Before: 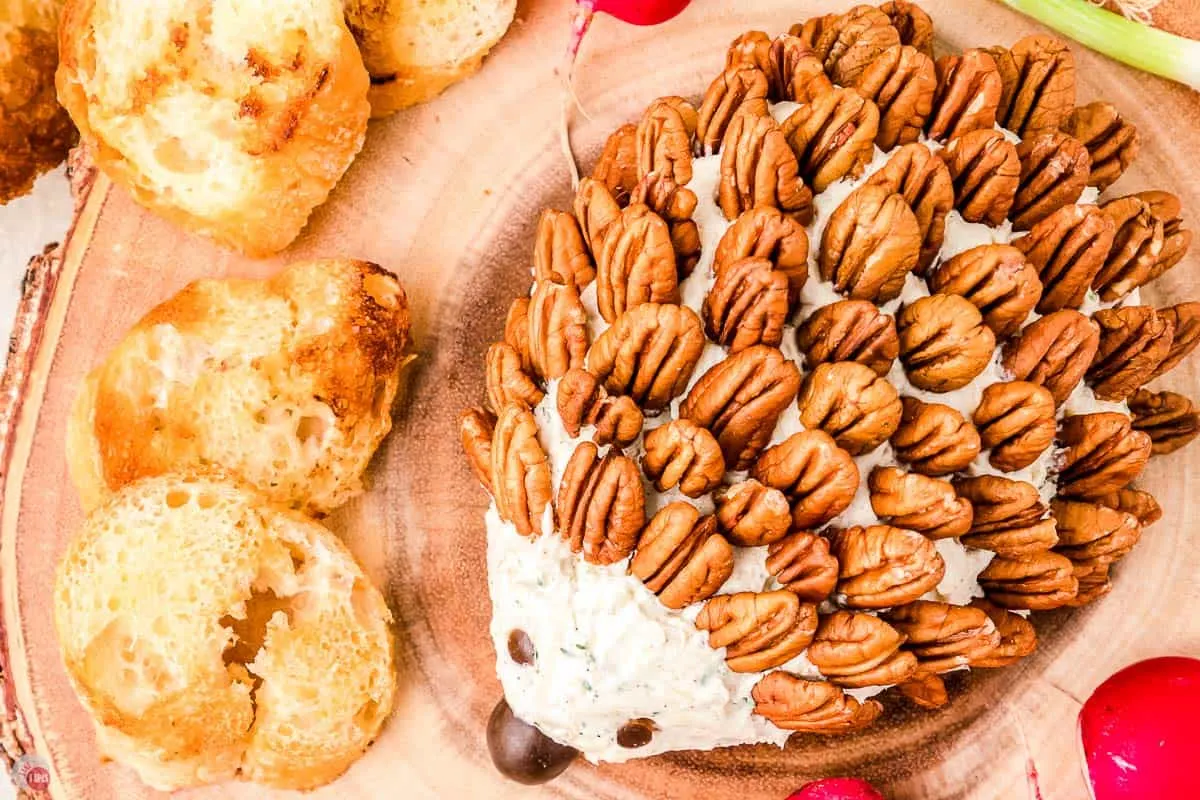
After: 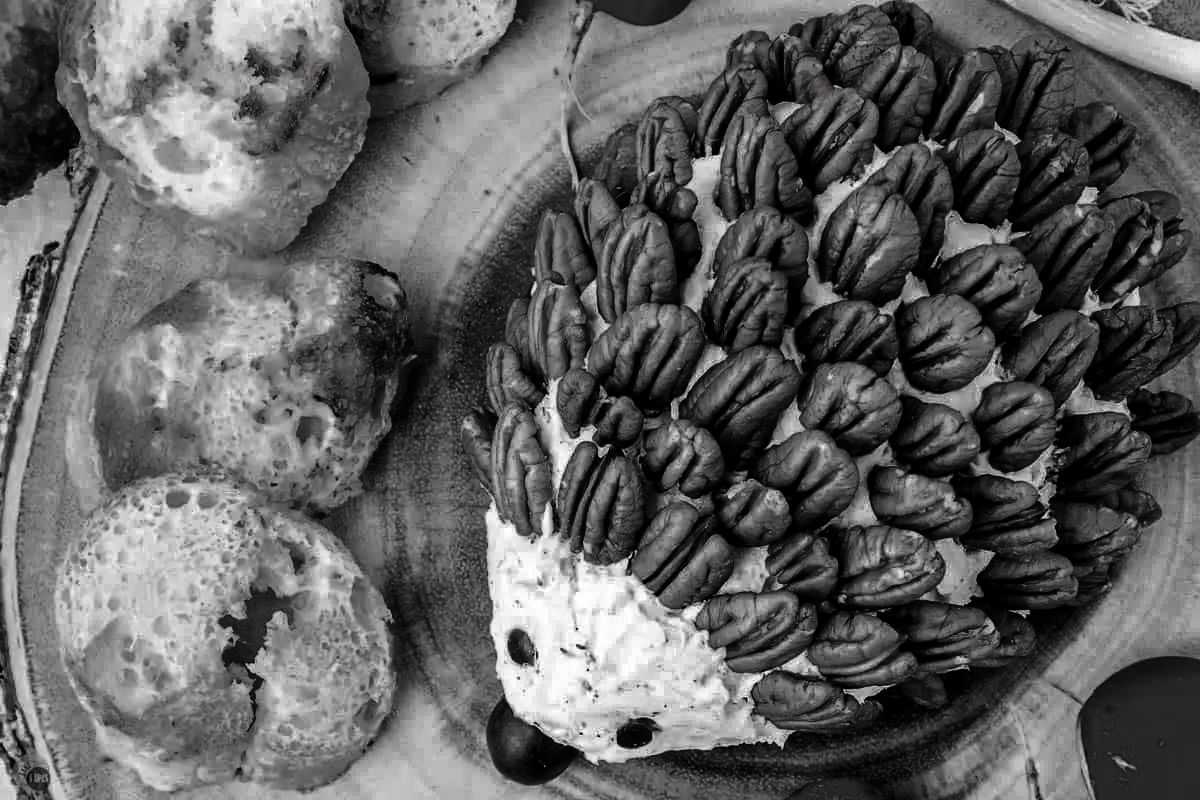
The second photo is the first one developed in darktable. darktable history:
haze removal: compatibility mode true, adaptive false
contrast brightness saturation: contrast 0.018, brightness -0.983, saturation -0.993
